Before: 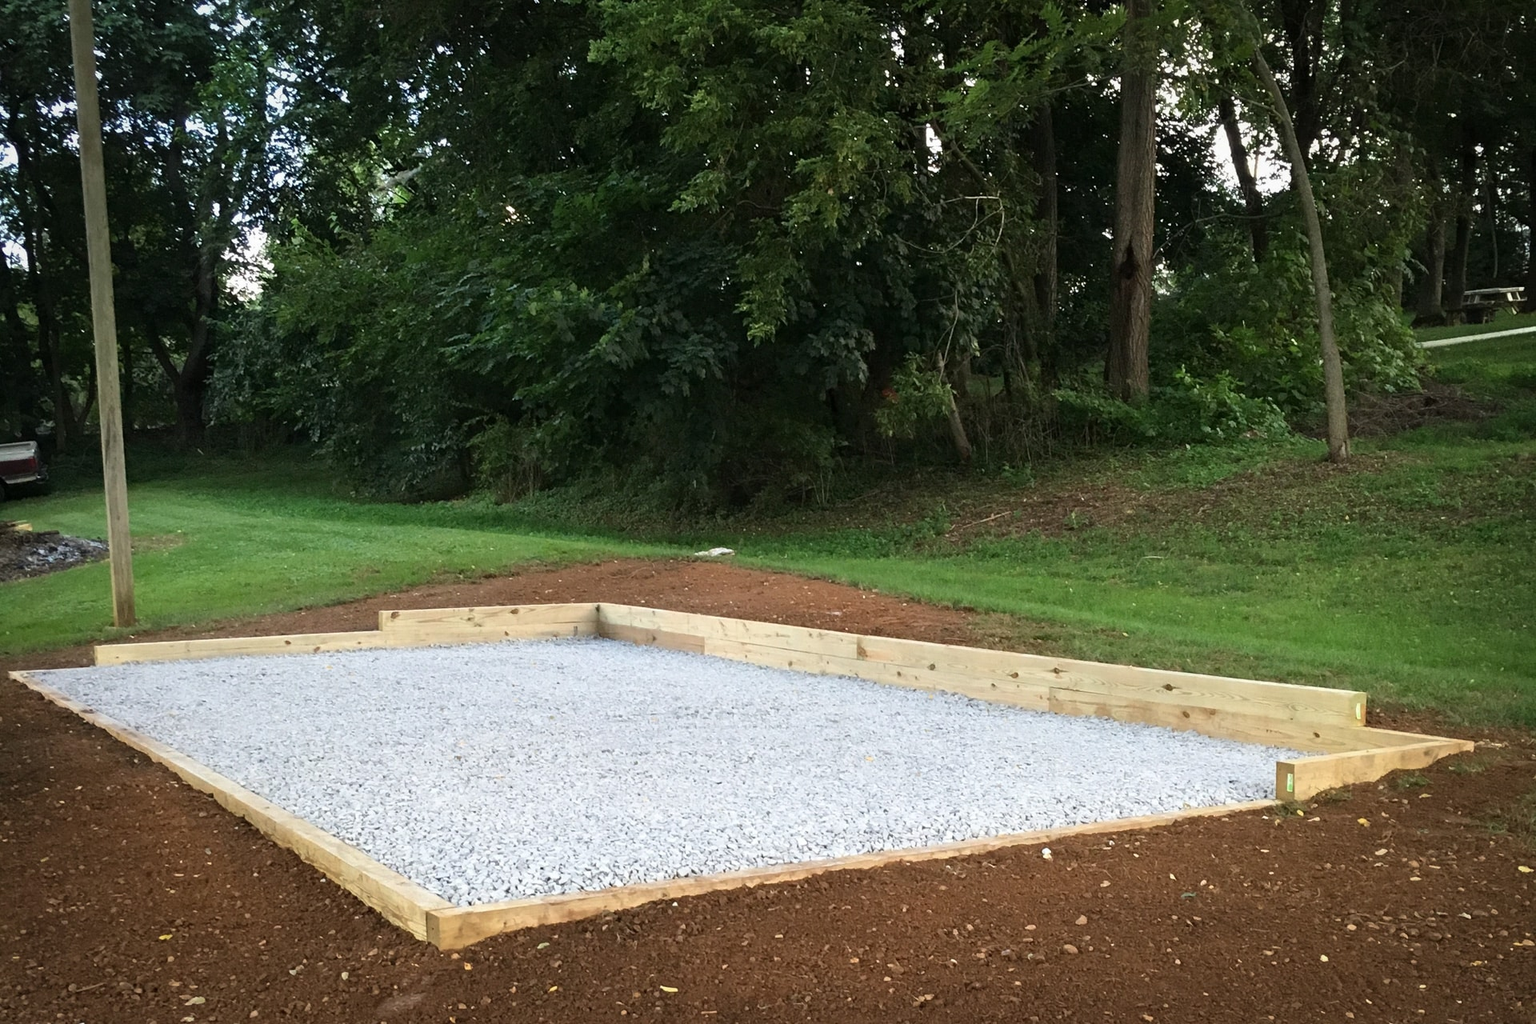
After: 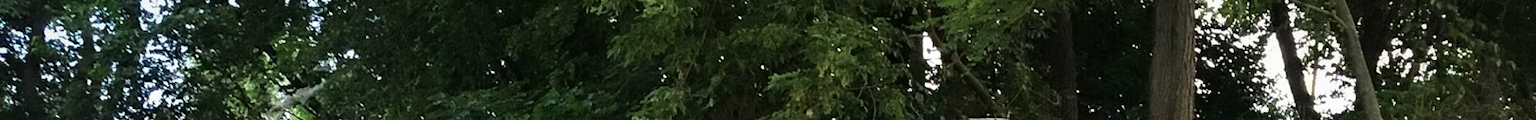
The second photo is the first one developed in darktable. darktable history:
crop and rotate: left 9.644%, top 9.491%, right 6.021%, bottom 80.509%
tone equalizer: on, module defaults
